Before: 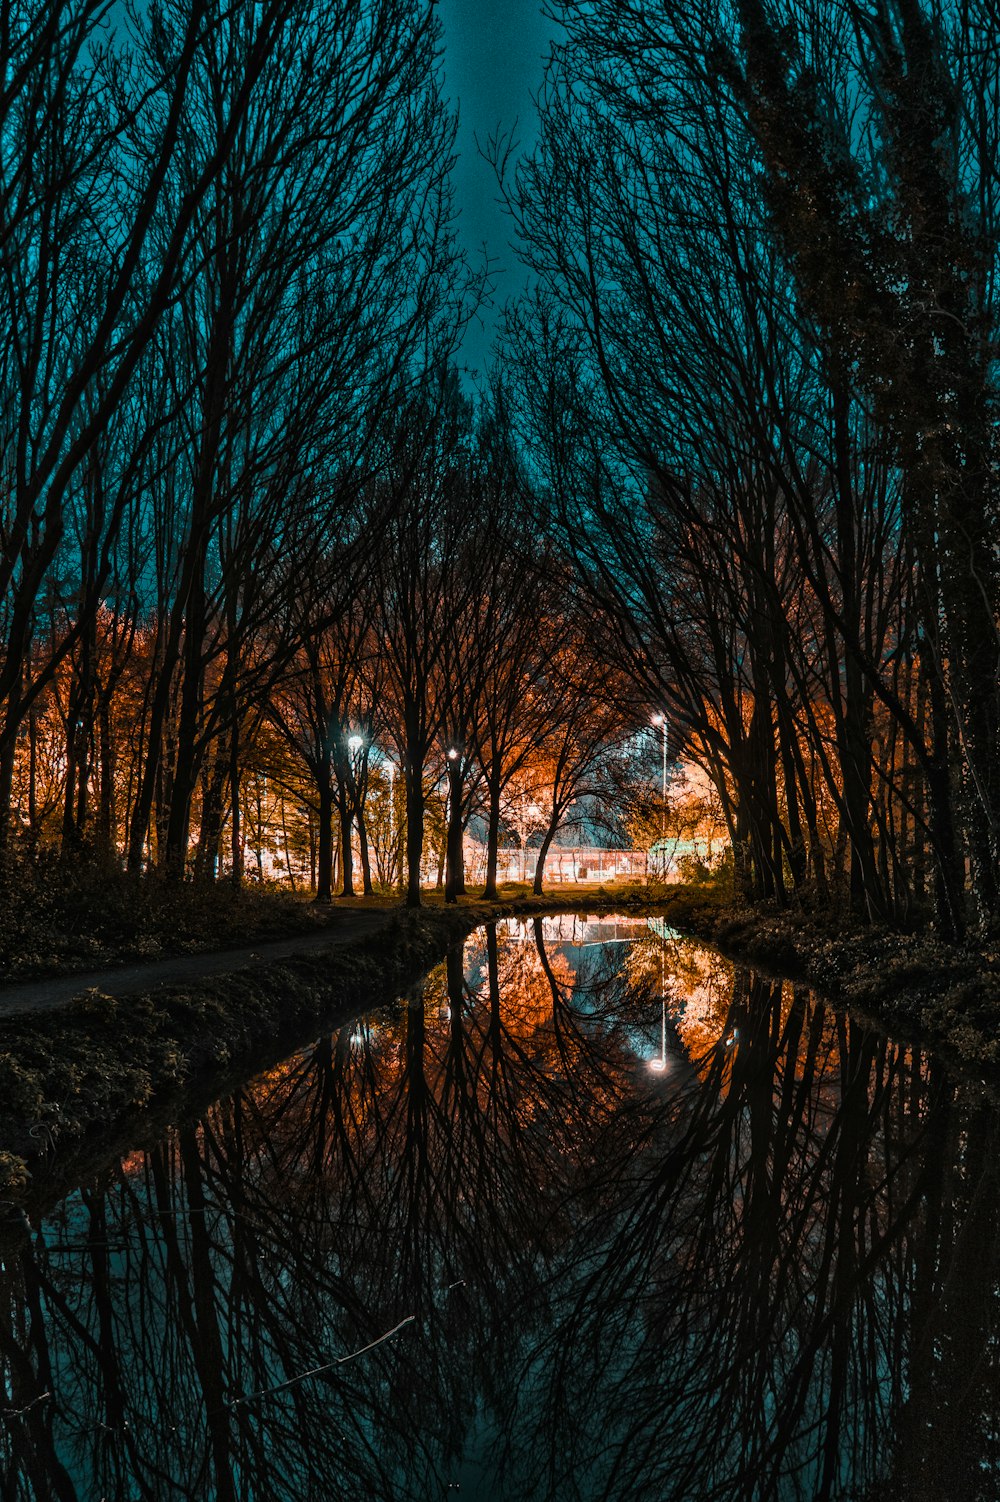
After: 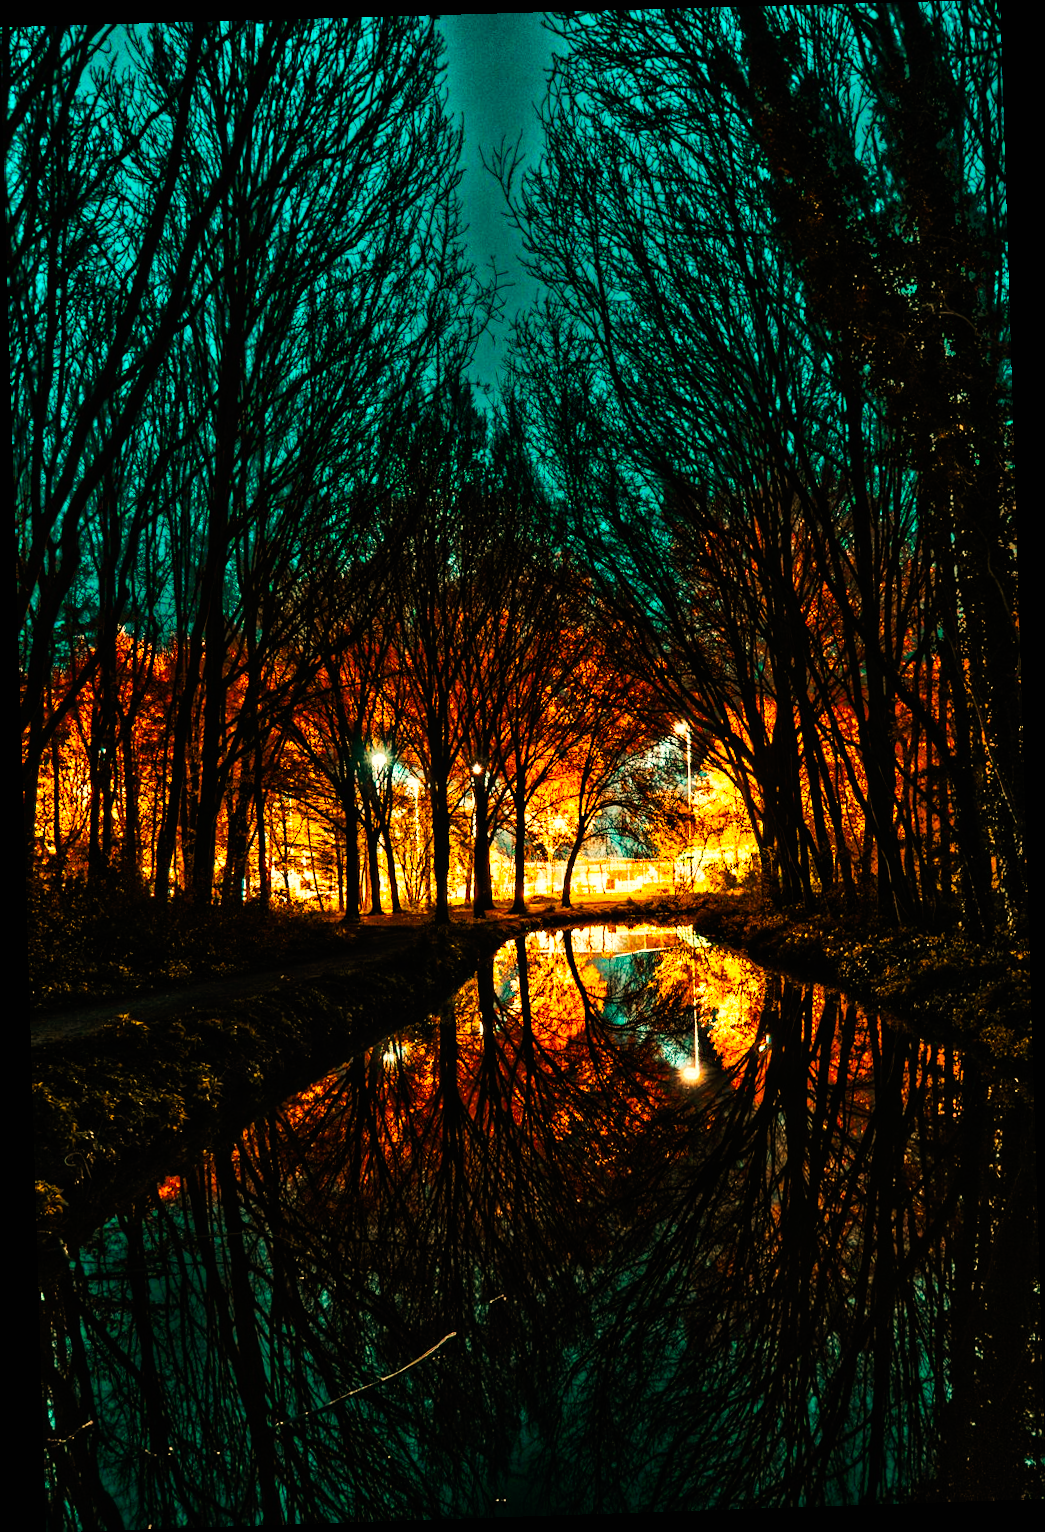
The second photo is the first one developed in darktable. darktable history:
shadows and highlights: shadows 5, soften with gaussian
exposure: black level correction 0.001, compensate highlight preservation false
color balance rgb: linear chroma grading › global chroma 50%, perceptual saturation grading › global saturation 2.34%, global vibrance 6.64%, contrast 12.71%, saturation formula JzAzBz (2021)
white balance: red 1.138, green 0.996, blue 0.812
base curve: curves: ch0 [(0, 0) (0.007, 0.004) (0.027, 0.03) (0.046, 0.07) (0.207, 0.54) (0.442, 0.872) (0.673, 0.972) (1, 1)], preserve colors none
rotate and perspective: rotation -1.77°, lens shift (horizontal) 0.004, automatic cropping off
